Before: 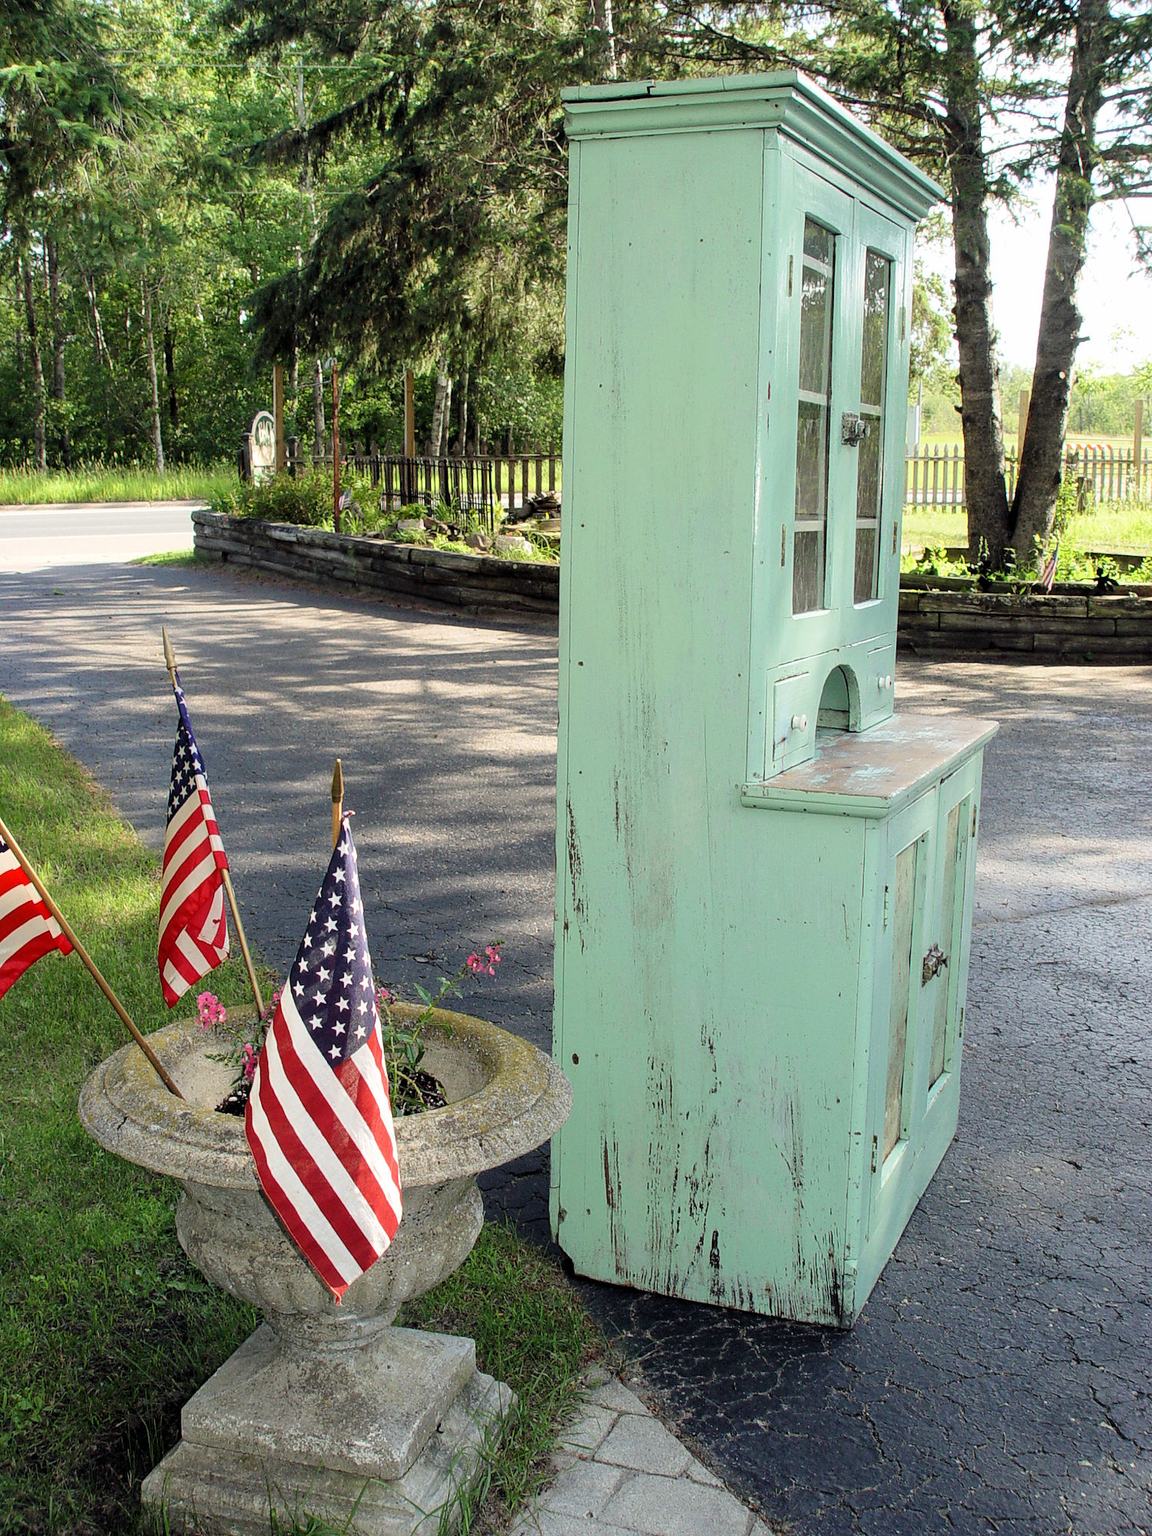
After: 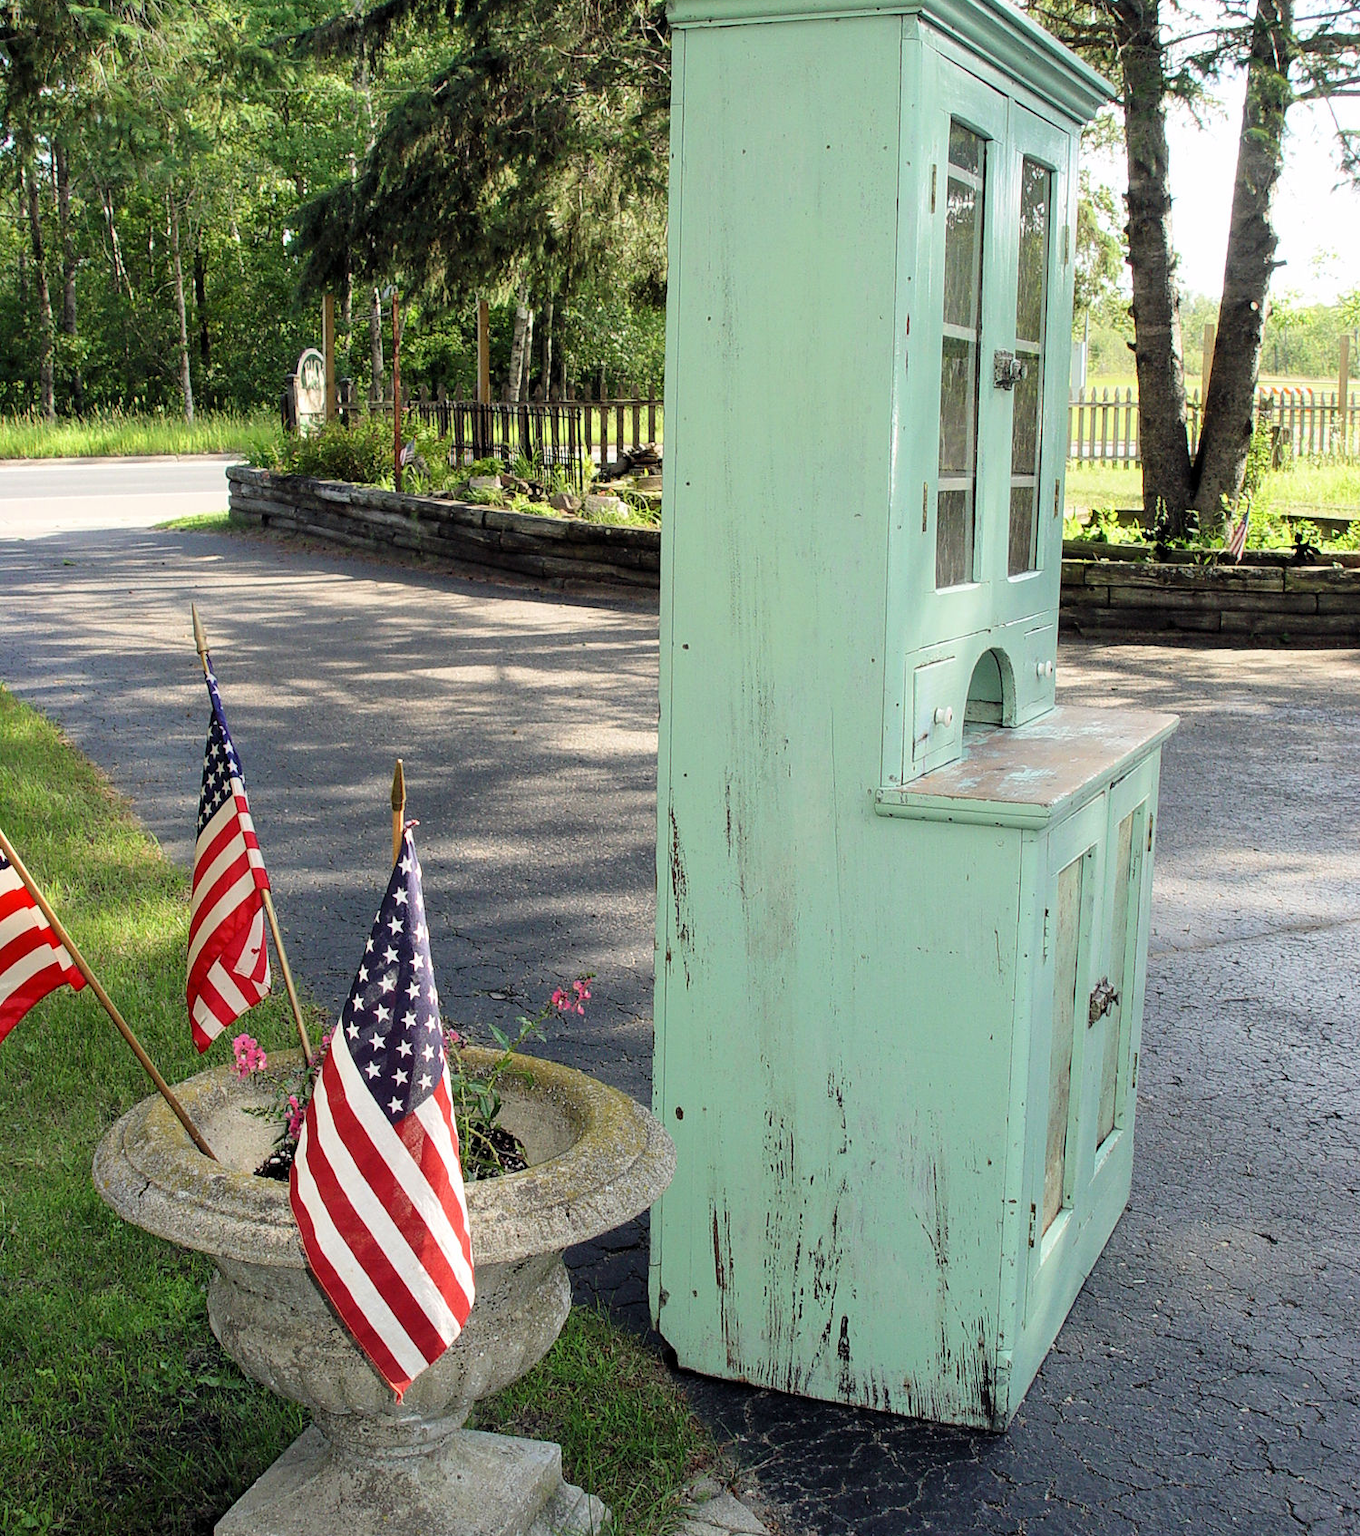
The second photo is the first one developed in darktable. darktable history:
crop: top 7.569%, bottom 7.71%
